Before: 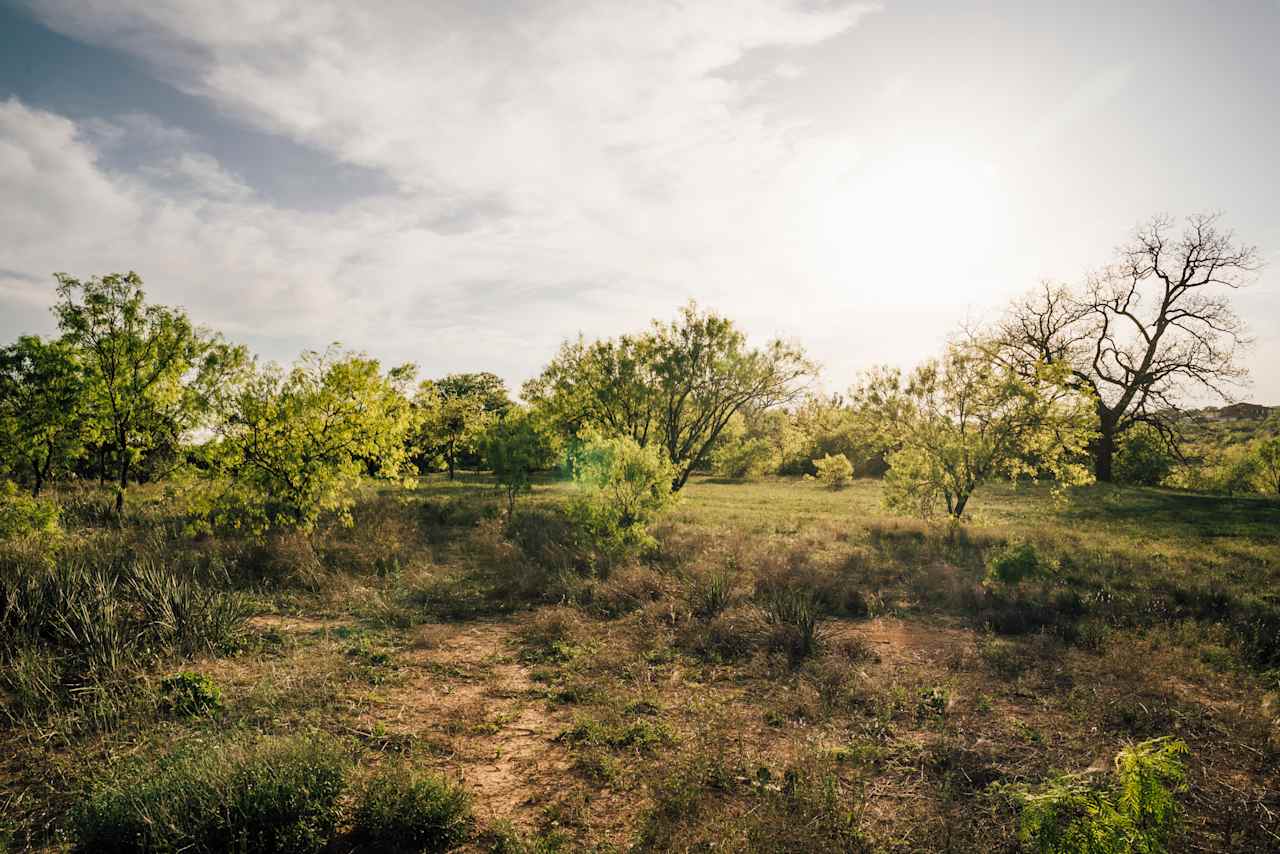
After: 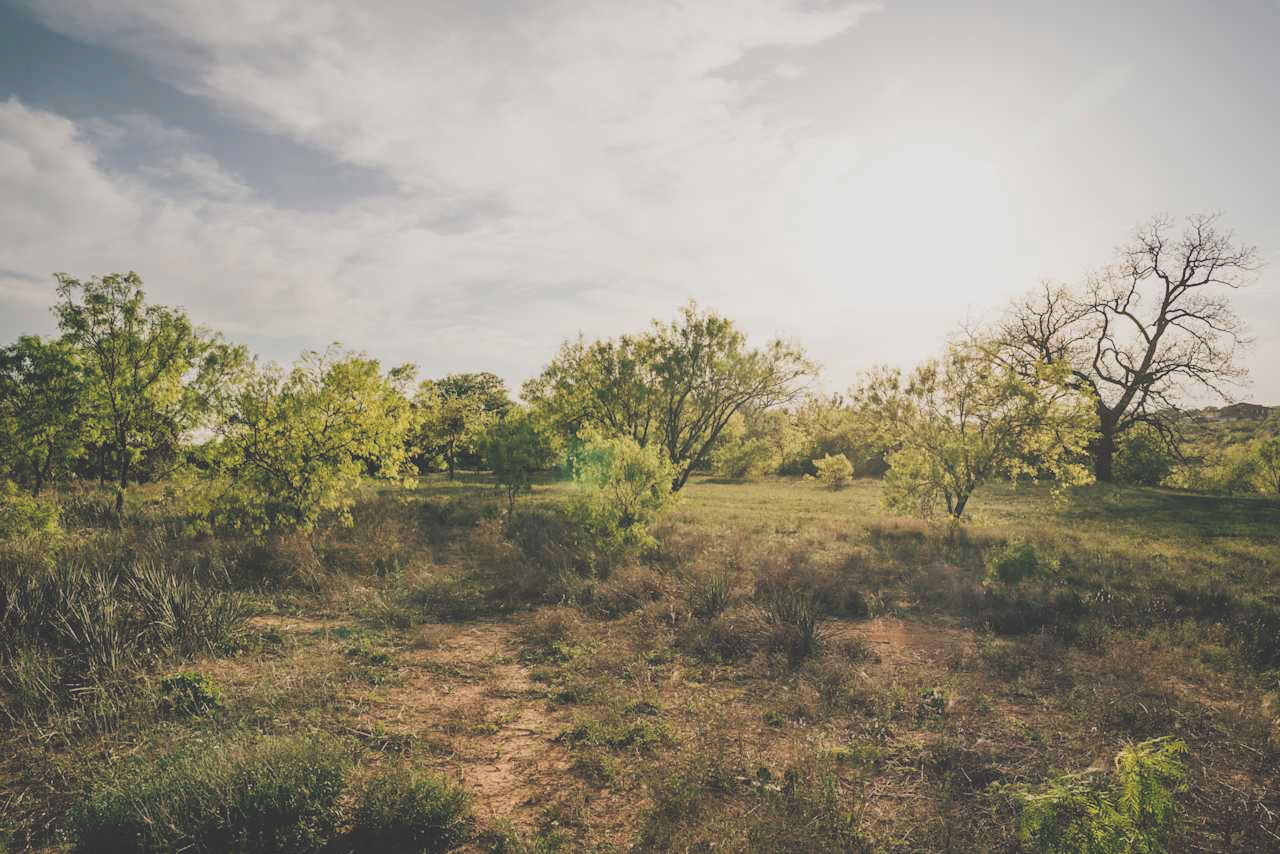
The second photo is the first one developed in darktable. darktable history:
contrast brightness saturation: contrast -0.15, brightness 0.05, saturation -0.12
exposure: black level correction -0.015, exposure -0.125 EV, compensate highlight preservation false
